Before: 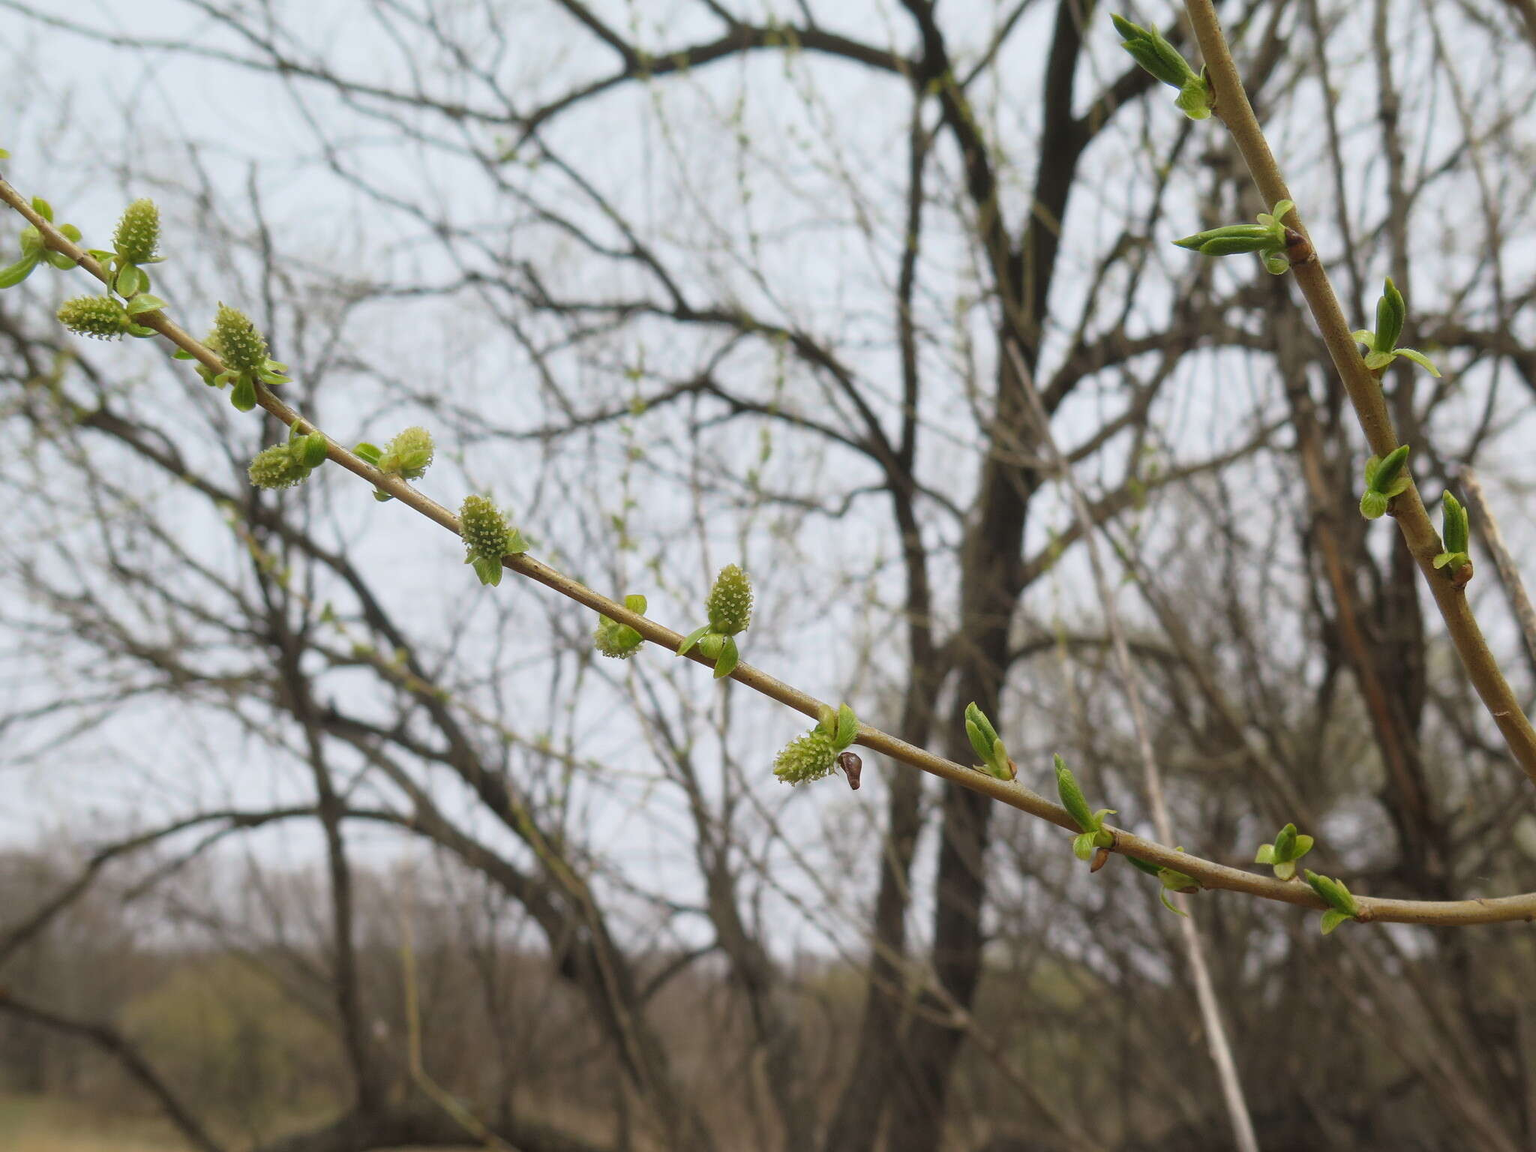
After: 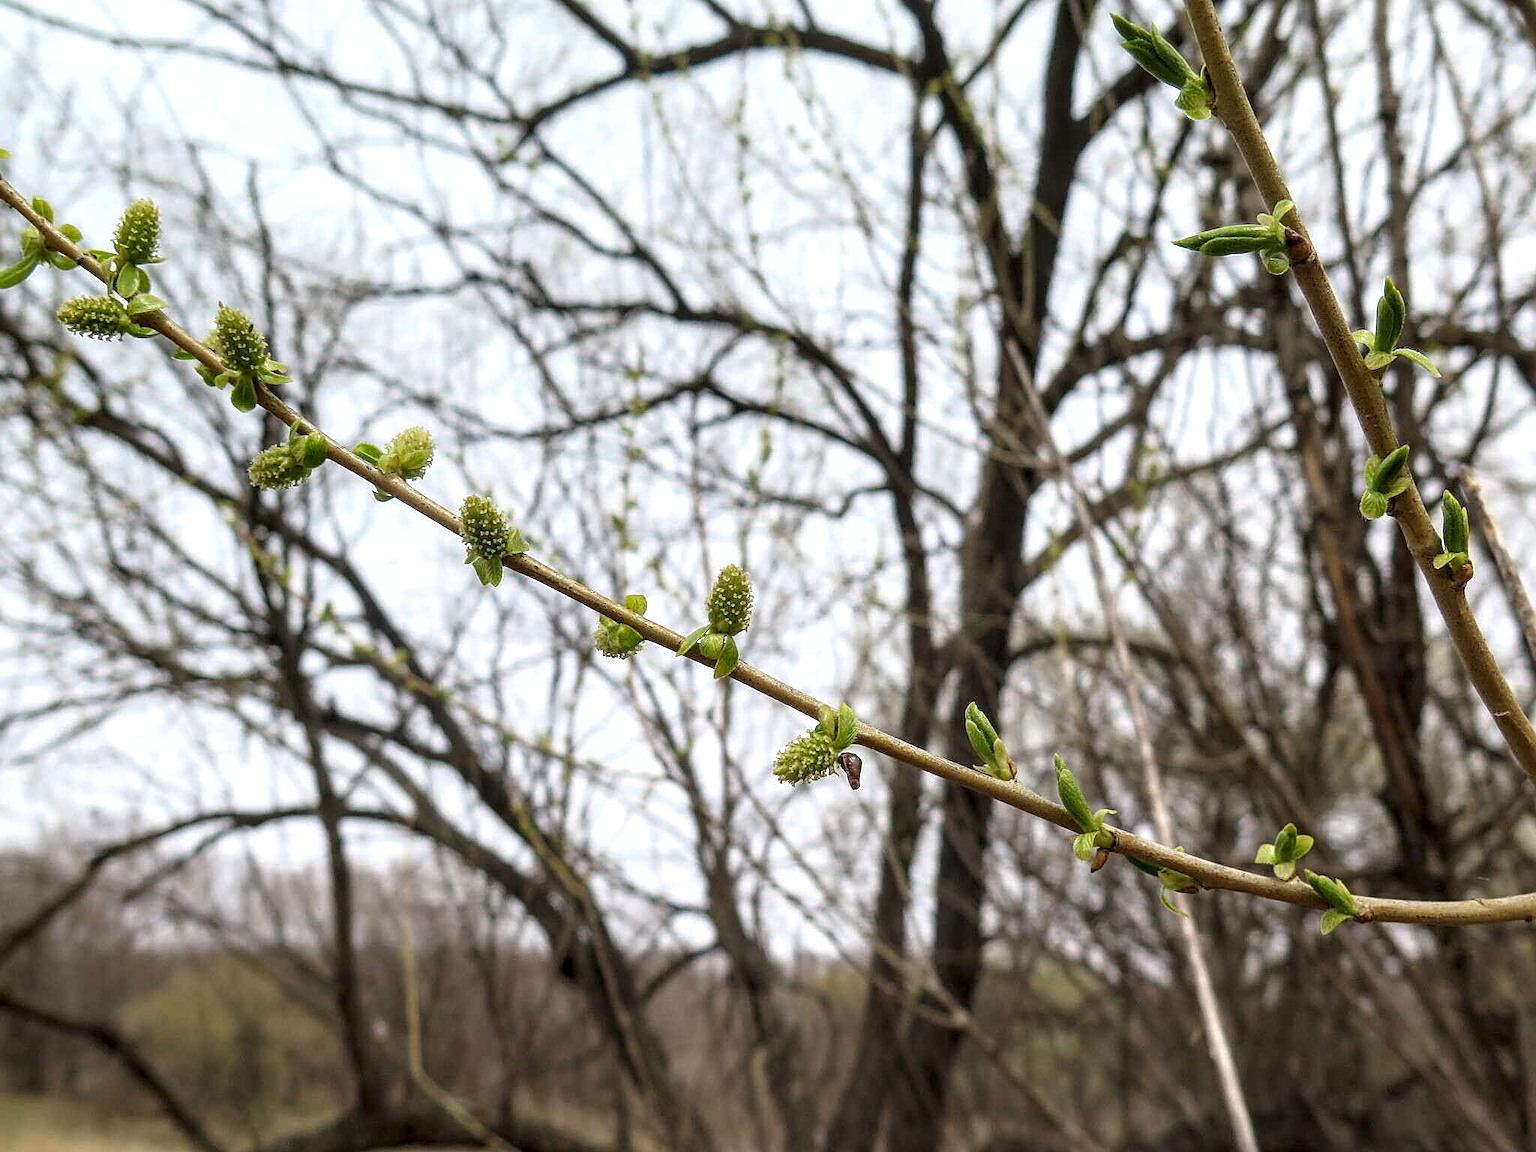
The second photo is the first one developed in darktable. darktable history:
local contrast: highlights 60%, shadows 64%, detail 160%
levels: mode automatic, white 99.94%
contrast equalizer: octaves 7, y [[0.5 ×4, 0.467, 0.376], [0.5 ×6], [0.5 ×6], [0 ×6], [0 ×6]], mix -0.297
sharpen: on, module defaults
